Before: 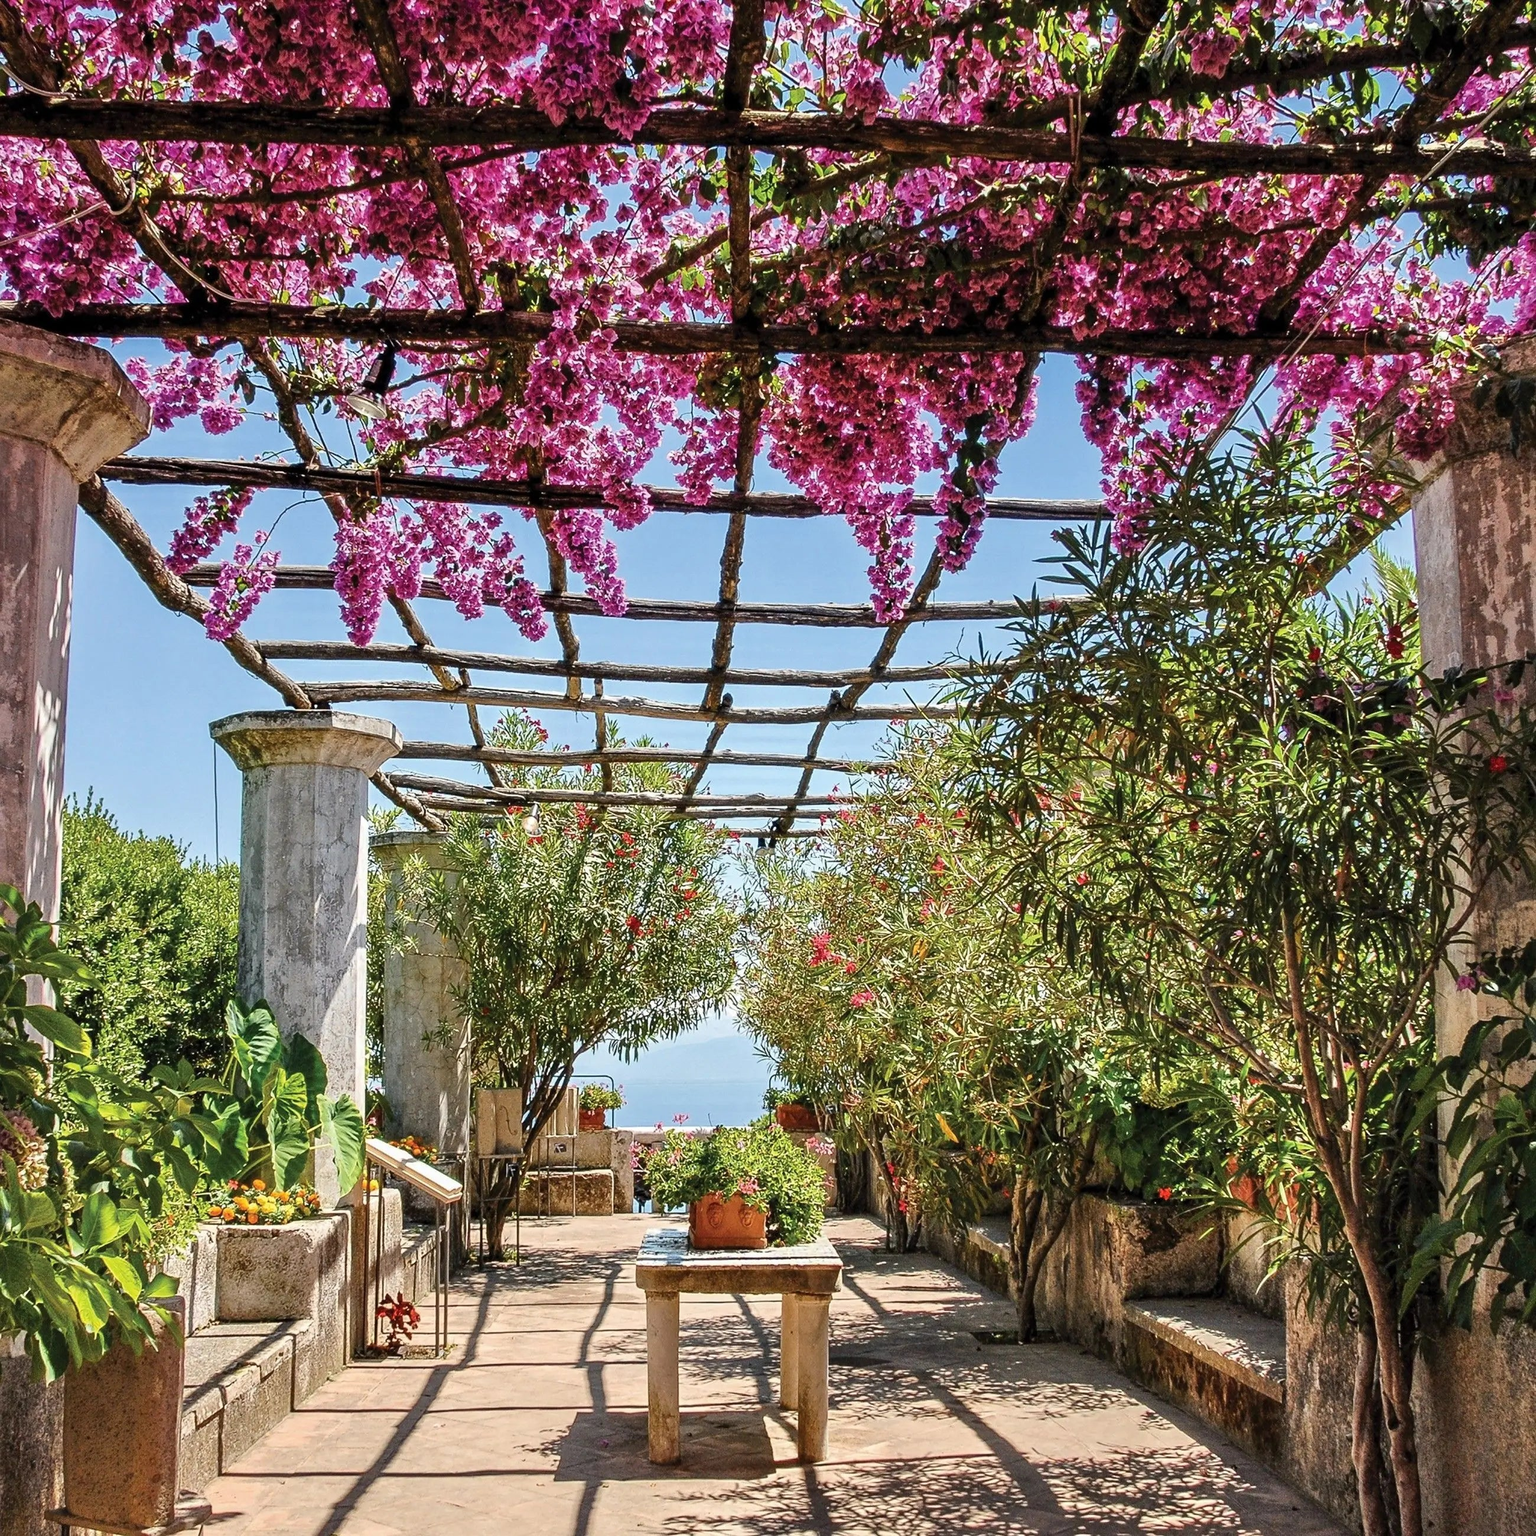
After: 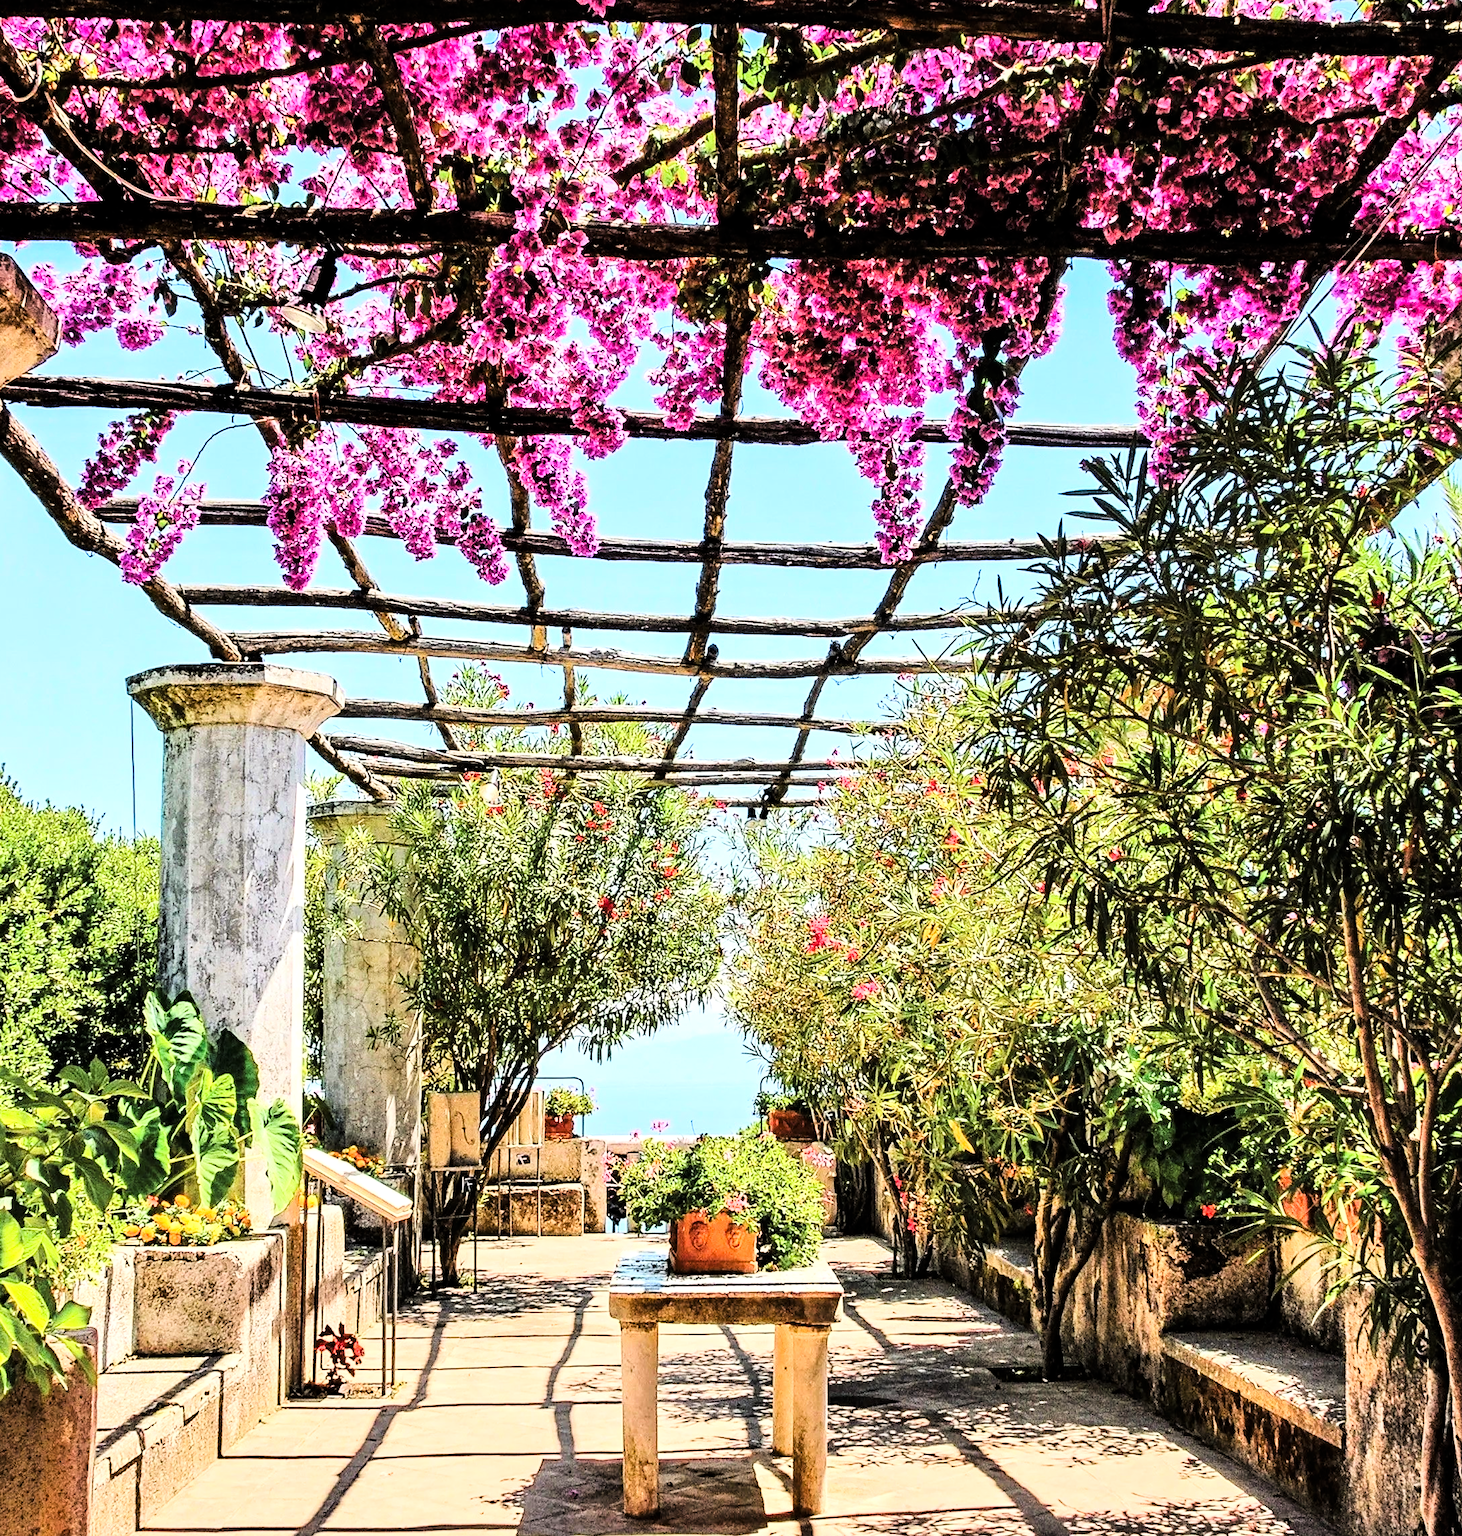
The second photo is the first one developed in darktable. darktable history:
tone curve: curves: ch0 [(0, 0) (0.004, 0) (0.133, 0.071) (0.325, 0.456) (0.832, 0.957) (1, 1)], color space Lab, linked channels, preserve colors none
crop: left 6.446%, top 8.188%, right 9.538%, bottom 3.548%
tone equalizer: -8 EV -0.417 EV, -7 EV -0.389 EV, -6 EV -0.333 EV, -5 EV -0.222 EV, -3 EV 0.222 EV, -2 EV 0.333 EV, -1 EV 0.389 EV, +0 EV 0.417 EV, edges refinement/feathering 500, mask exposure compensation -1.57 EV, preserve details no
haze removal: compatibility mode true, adaptive false
